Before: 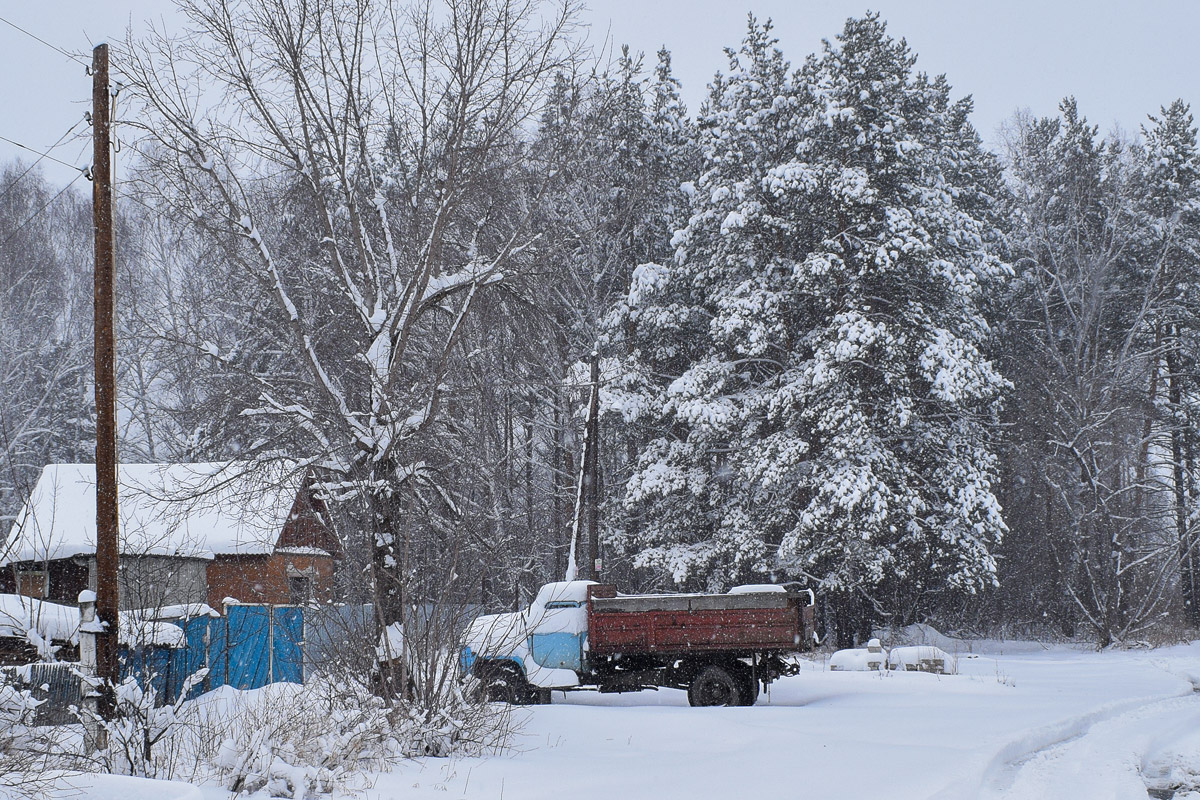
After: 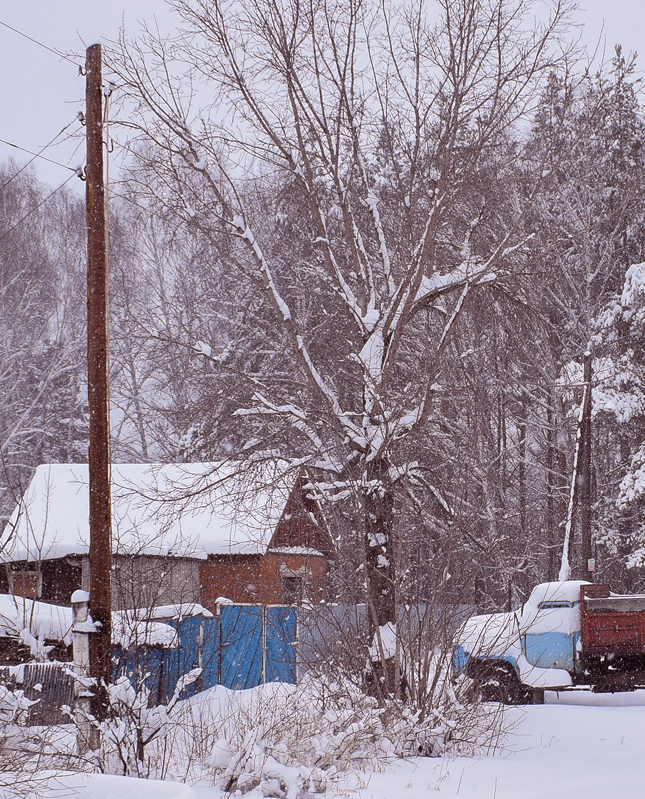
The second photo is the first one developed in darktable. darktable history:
rgb levels: mode RGB, independent channels, levels [[0, 0.474, 1], [0, 0.5, 1], [0, 0.5, 1]]
crop: left 0.587%, right 45.588%, bottom 0.086%
